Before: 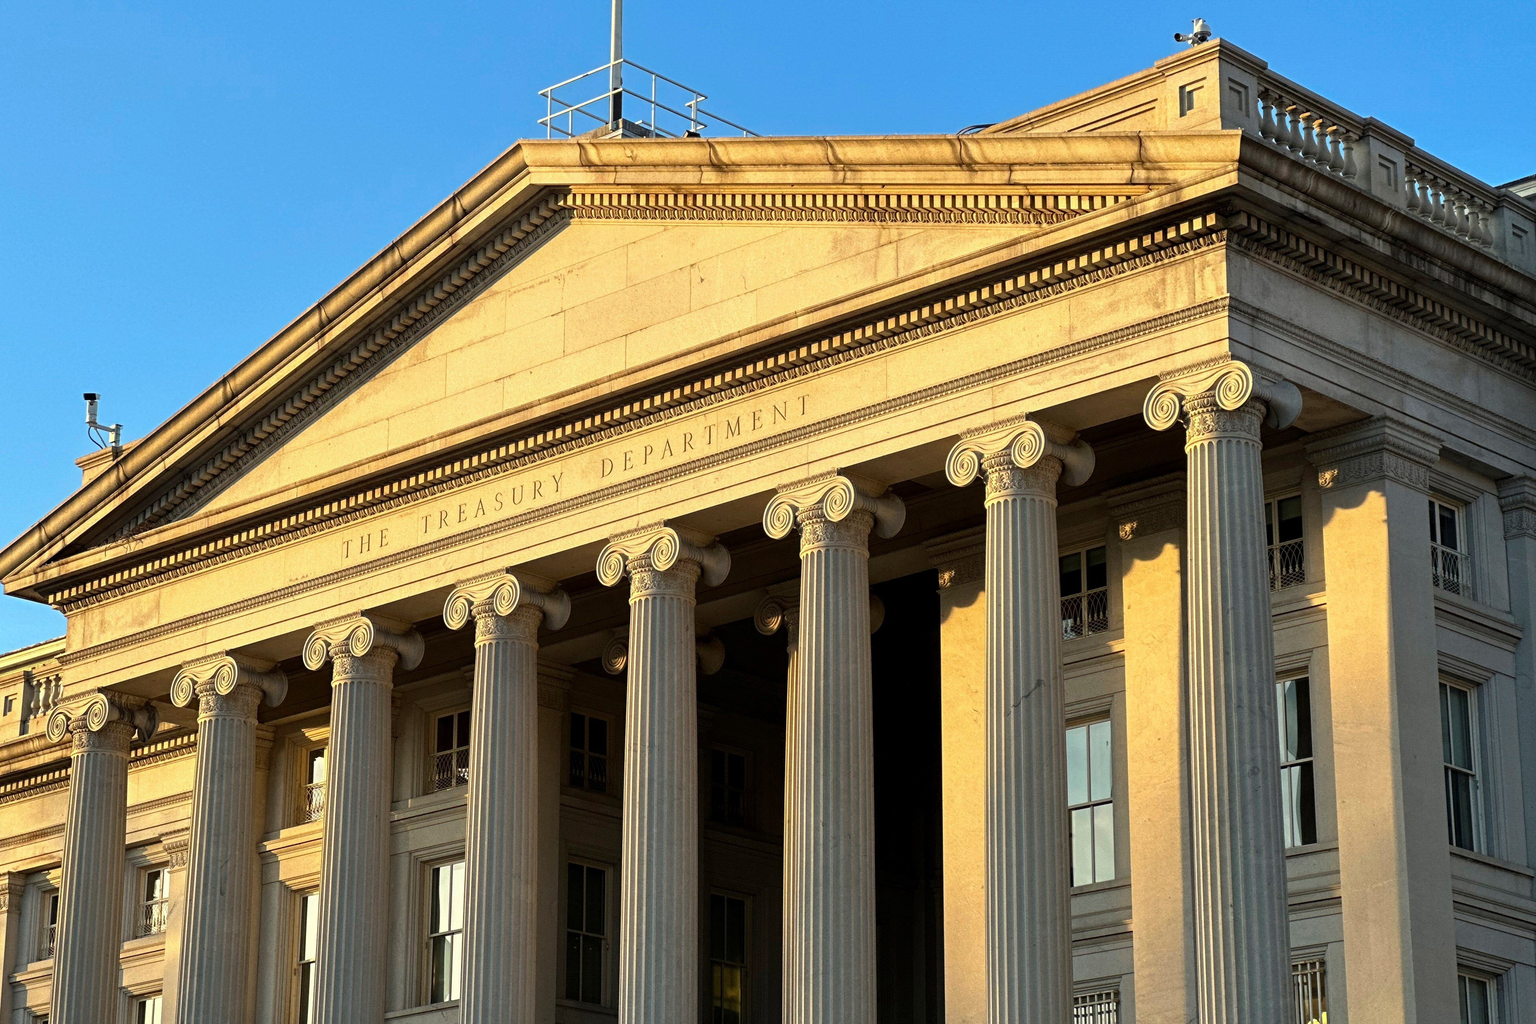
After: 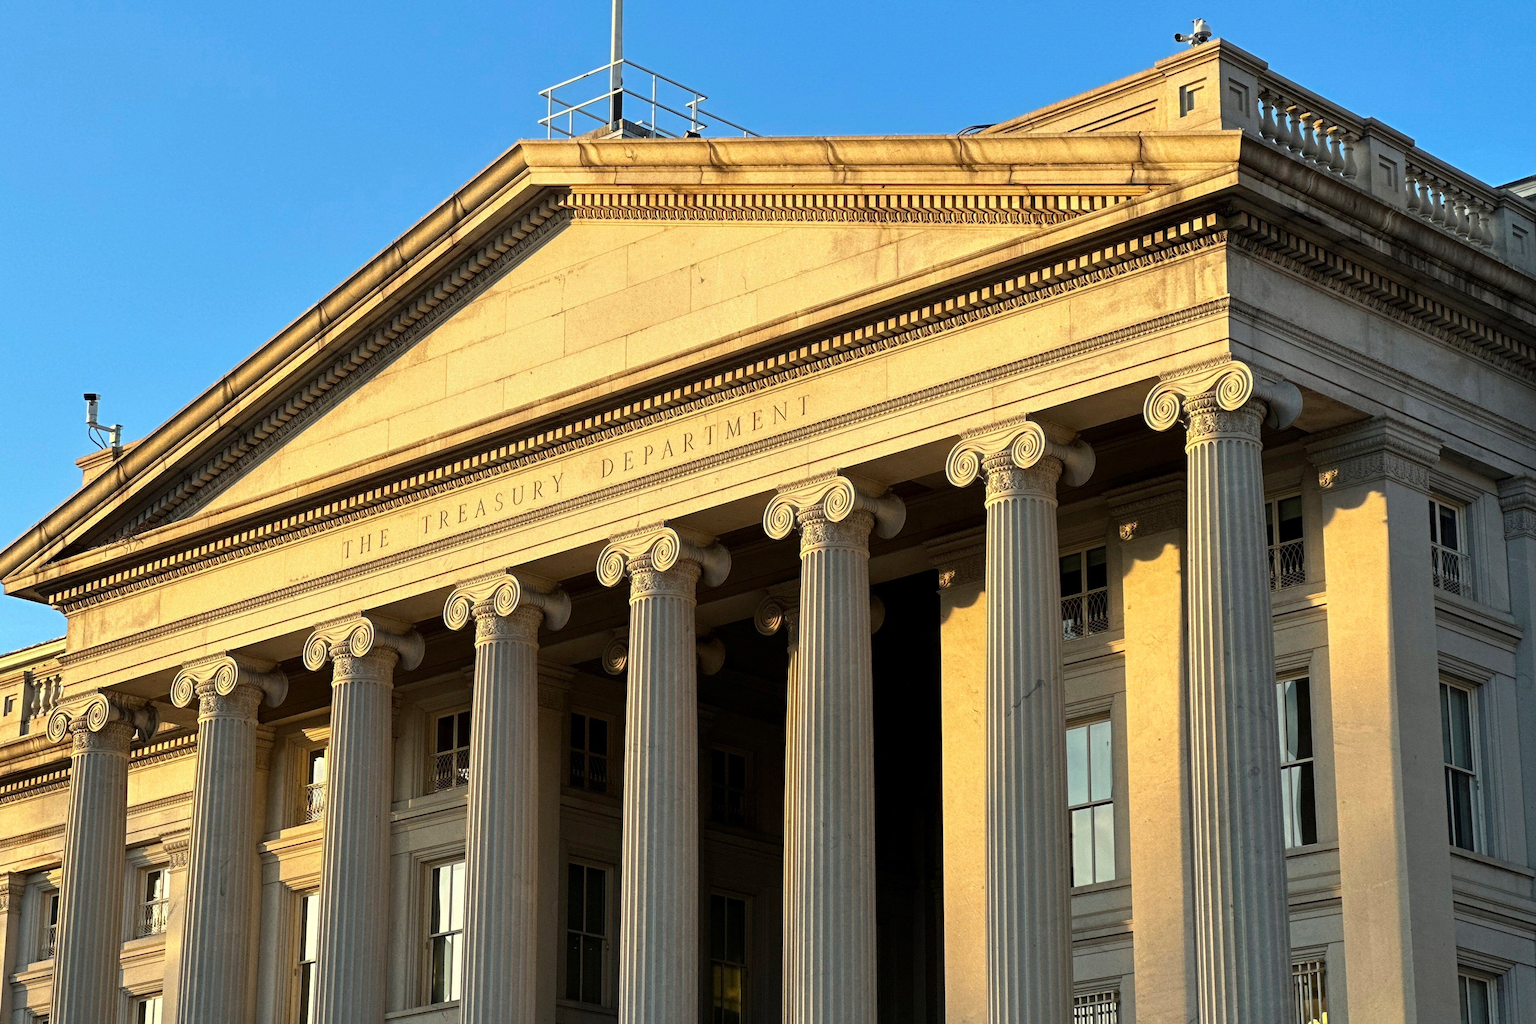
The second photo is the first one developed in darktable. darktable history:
white balance: emerald 1
tone equalizer: on, module defaults
